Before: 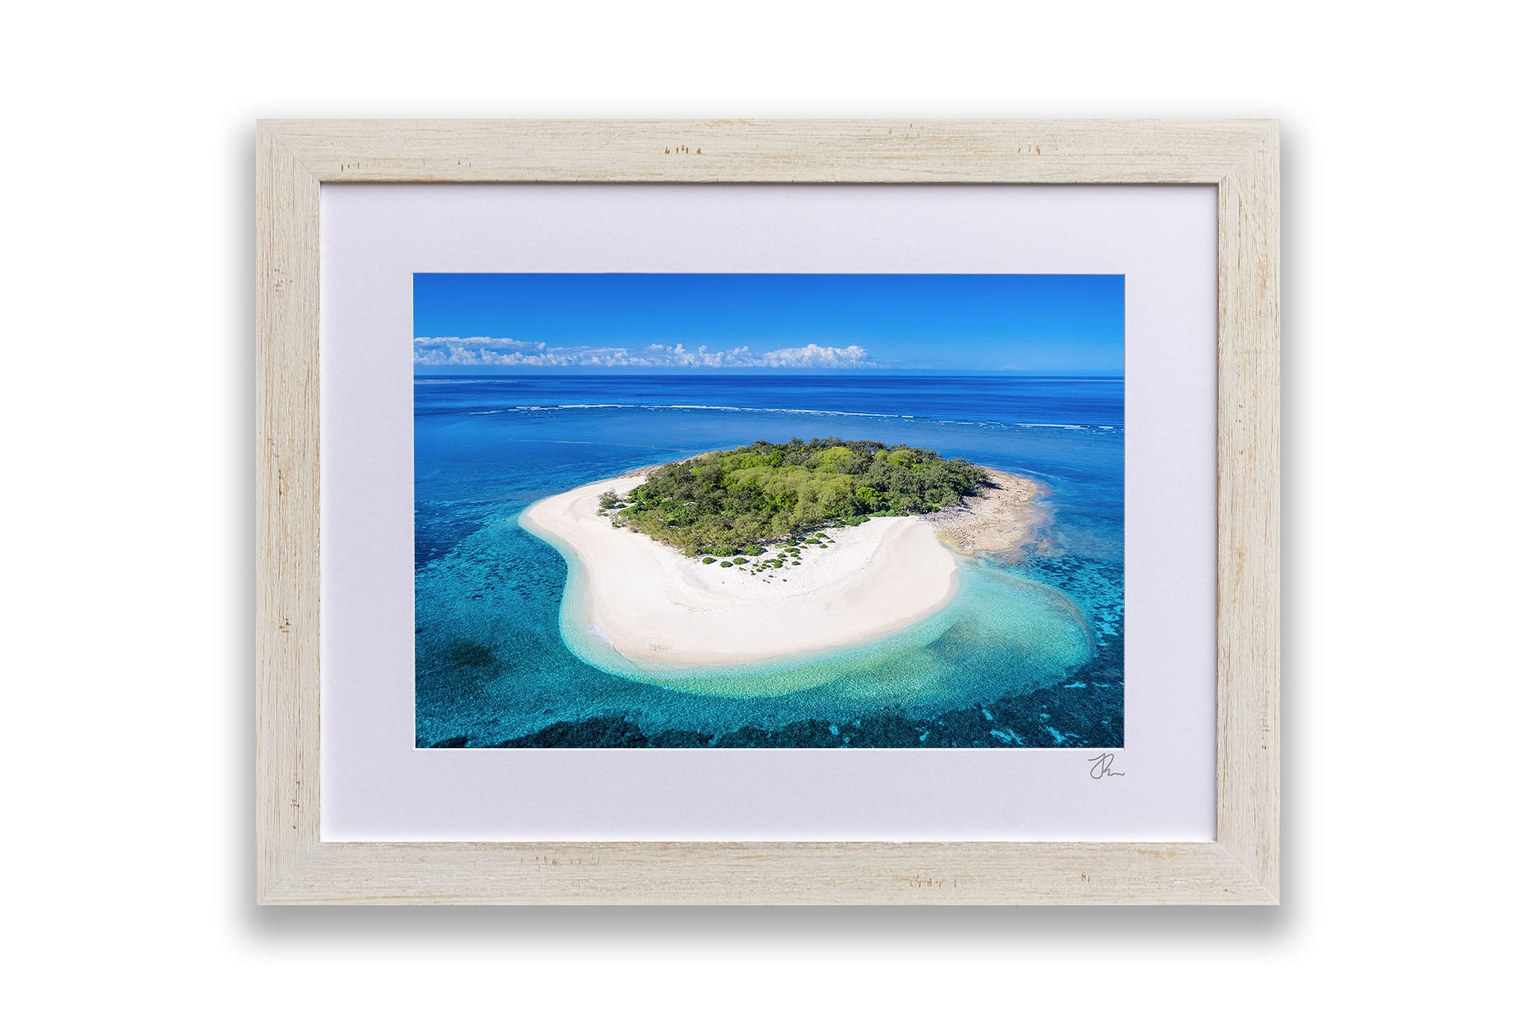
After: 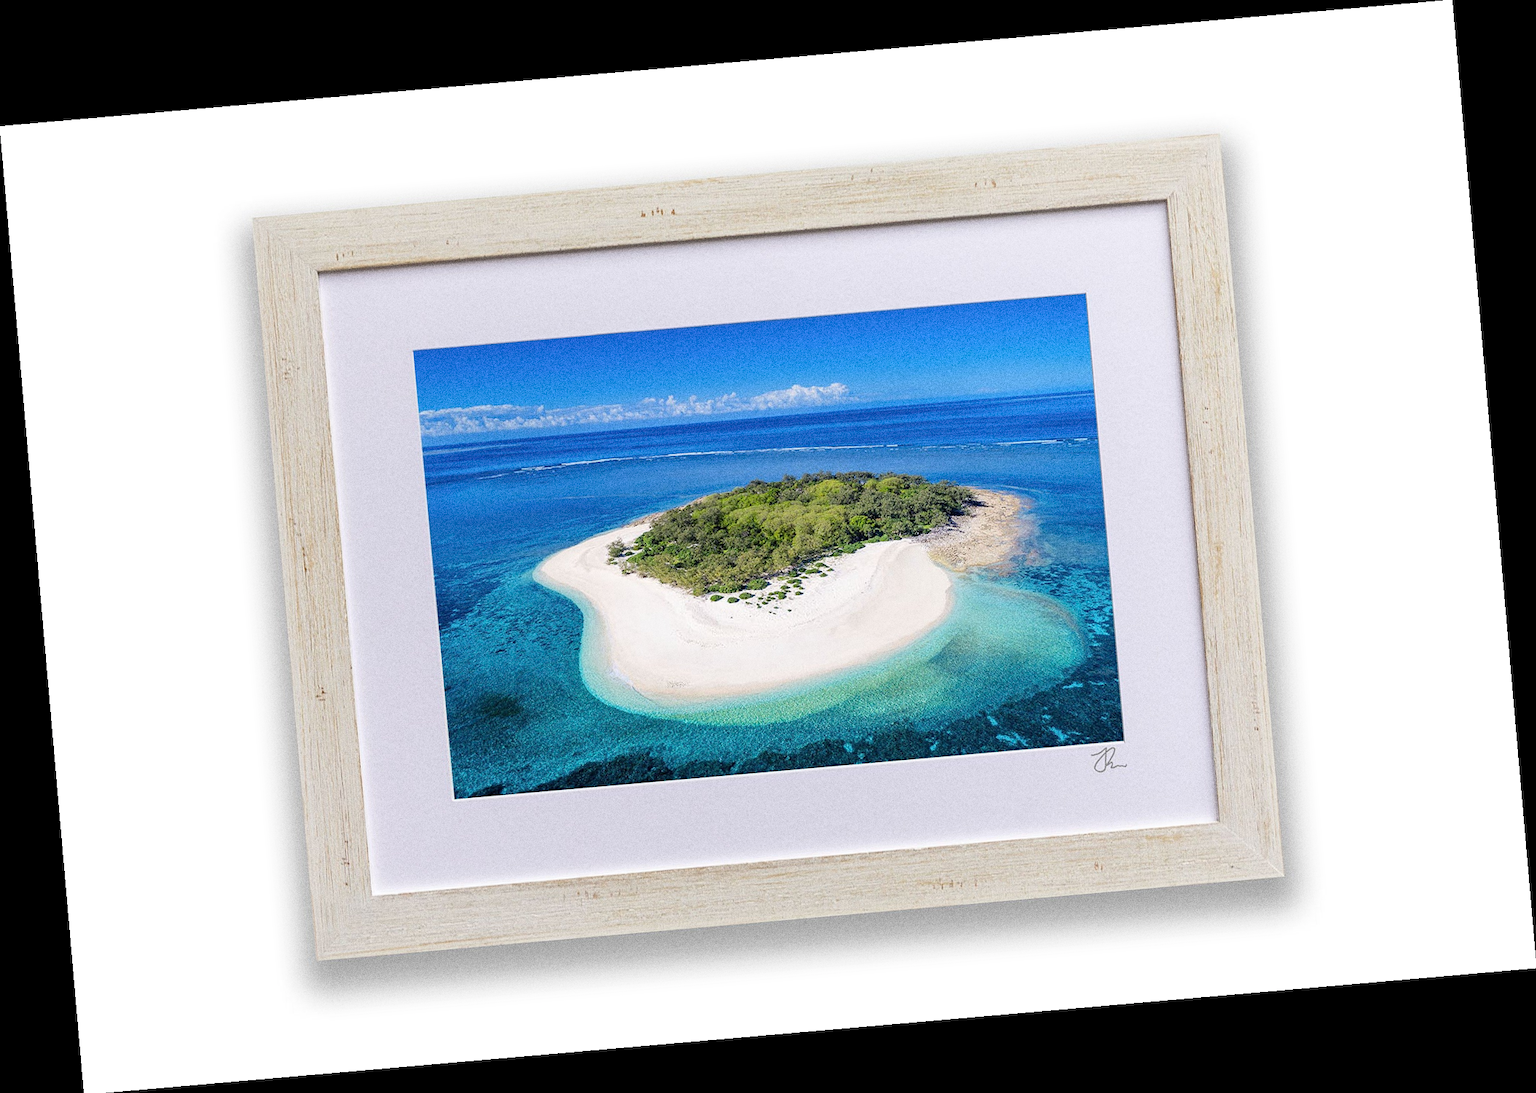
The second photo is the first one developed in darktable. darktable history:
grain: coarseness 0.09 ISO, strength 40%
rotate and perspective: rotation -4.98°, automatic cropping off
